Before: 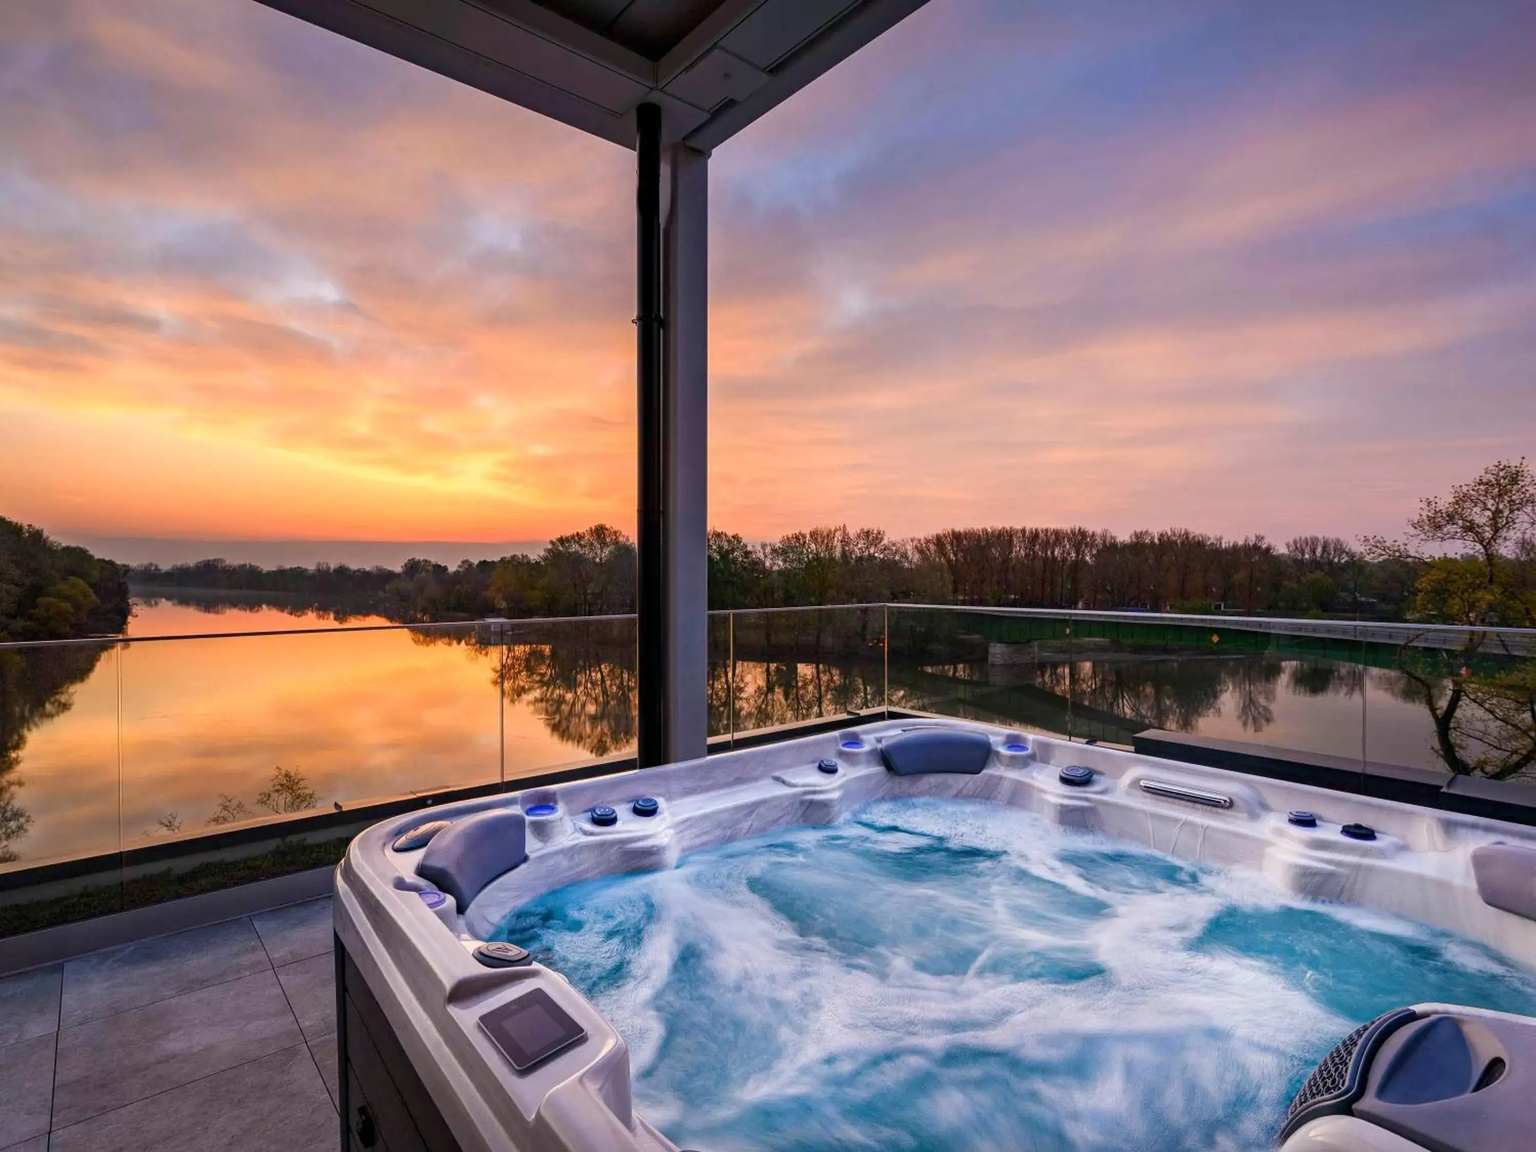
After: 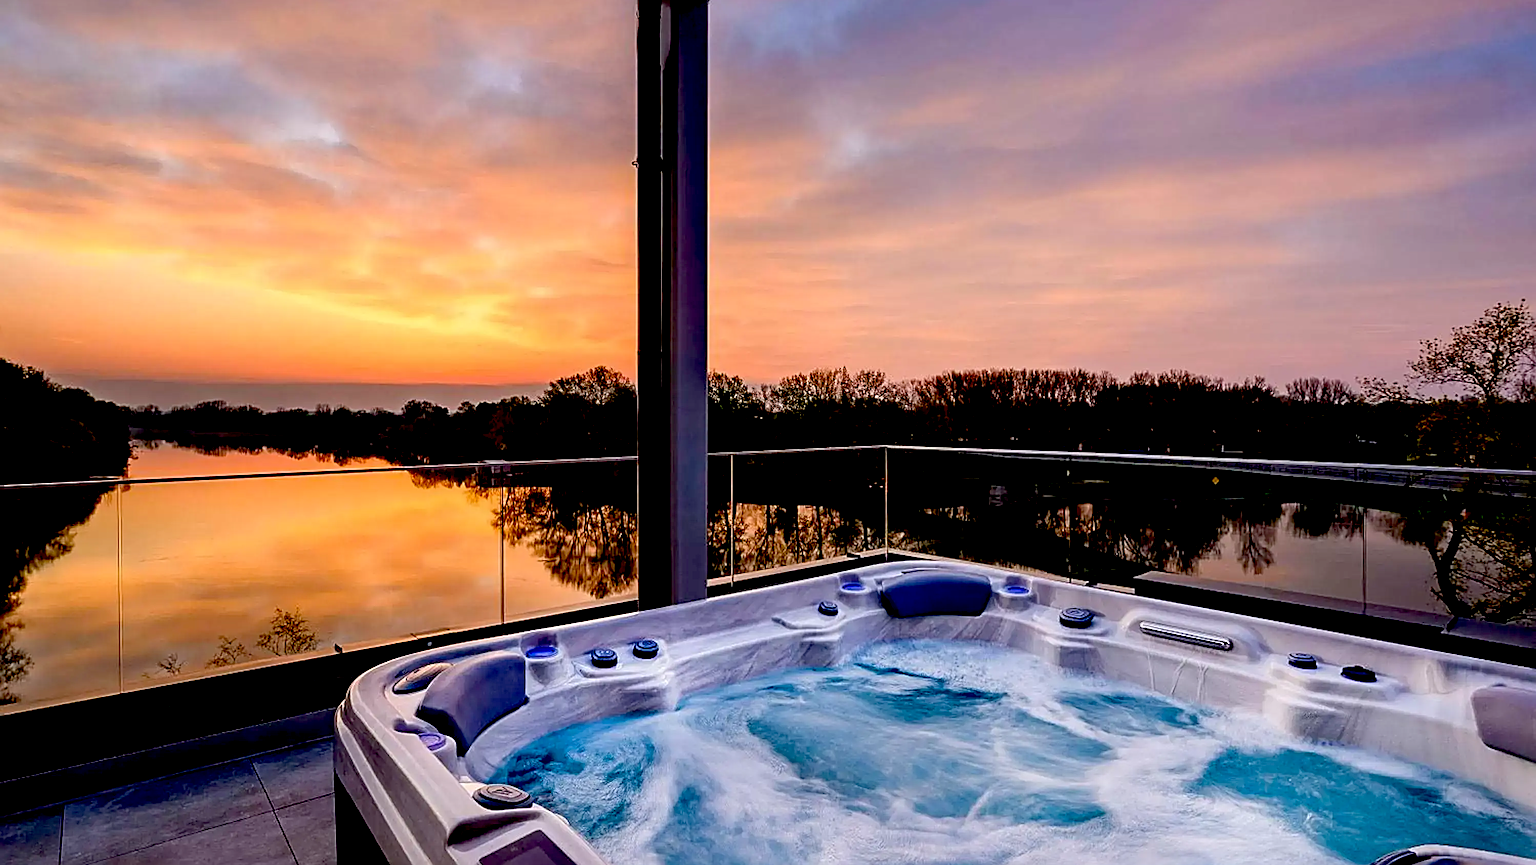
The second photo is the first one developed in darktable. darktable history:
crop: top 13.773%, bottom 11.082%
exposure: black level correction 0.047, exposure 0.013 EV, compensate highlight preservation false
sharpen: radius 3.027, amount 0.756
